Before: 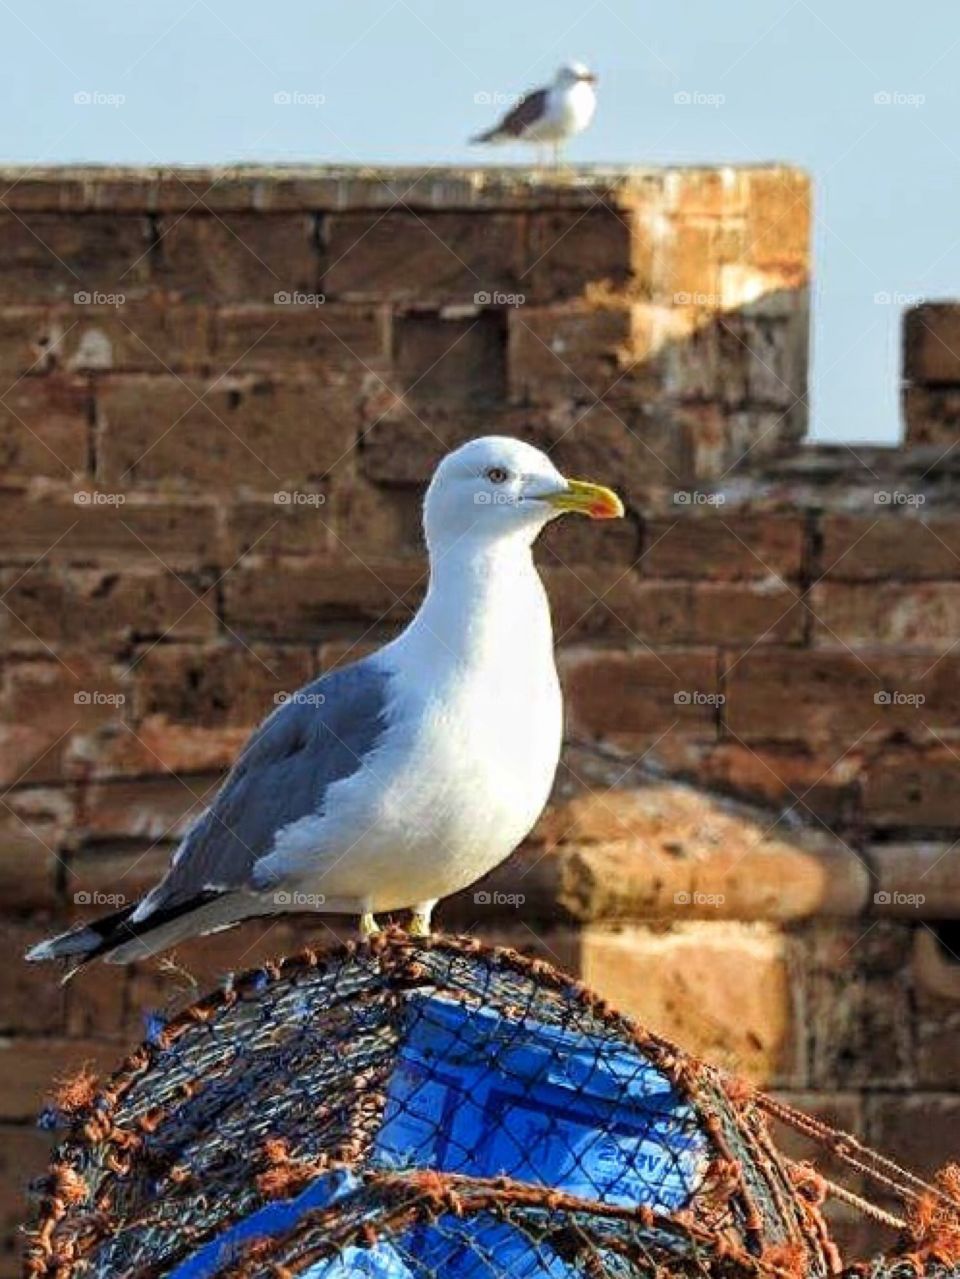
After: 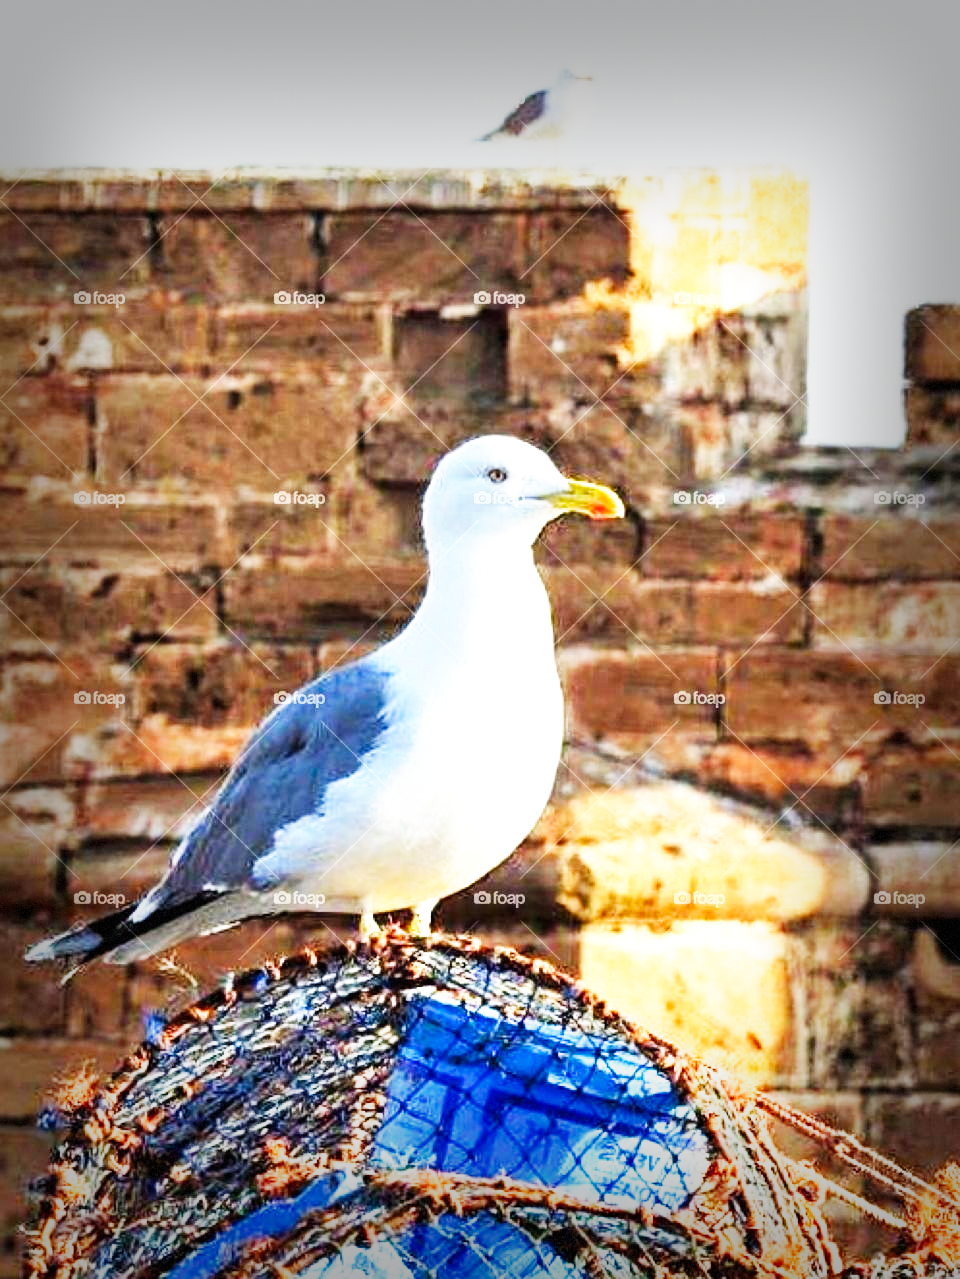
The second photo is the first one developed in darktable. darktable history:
exposure: black level correction 0, exposure 0.701 EV, compensate exposure bias true, compensate highlight preservation false
vignetting: fall-off start 52.56%, brightness -0.604, saturation -0.003, automatic ratio true, width/height ratio 1.318, shape 0.213, dithering 8-bit output
base curve: curves: ch0 [(0, 0) (0.007, 0.004) (0.027, 0.03) (0.046, 0.07) (0.207, 0.54) (0.442, 0.872) (0.673, 0.972) (1, 1)], preserve colors none
